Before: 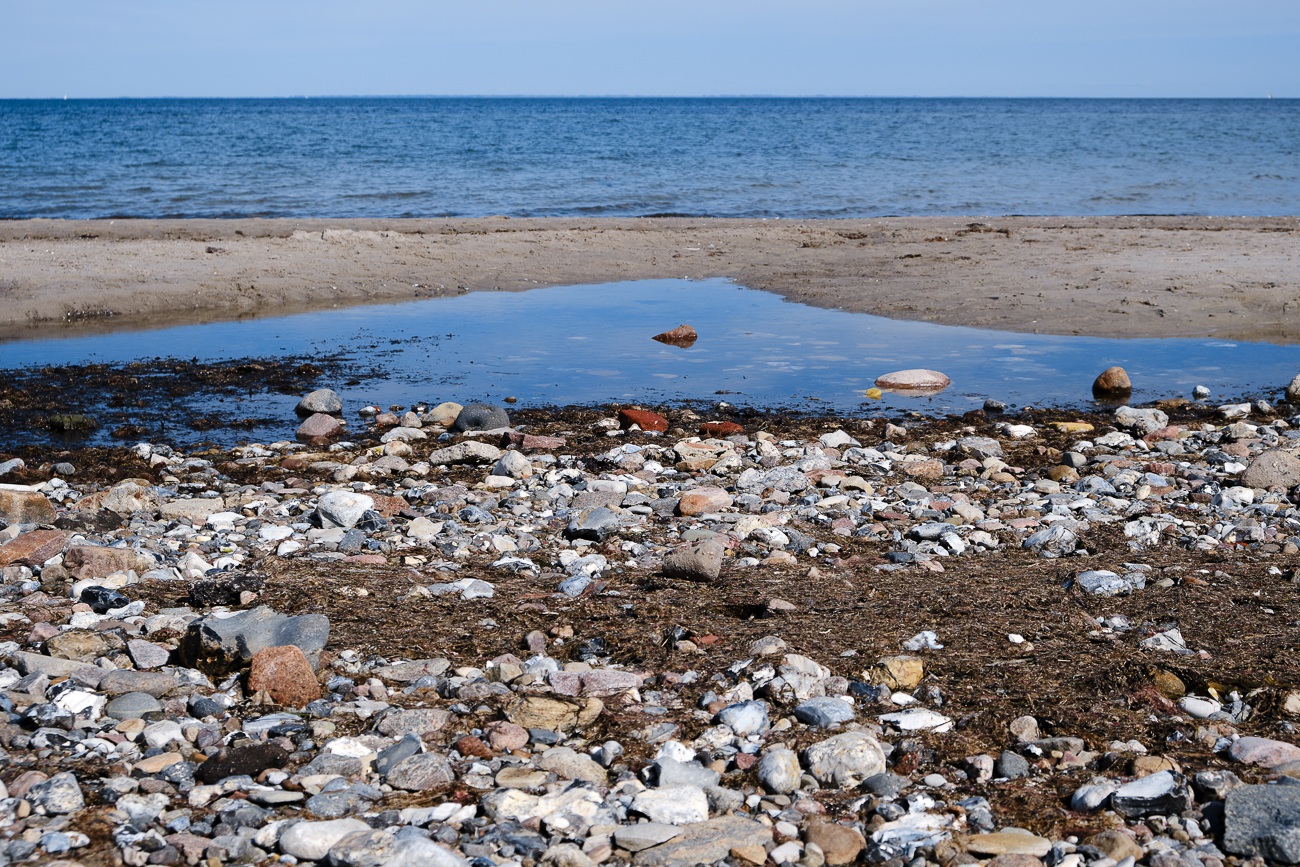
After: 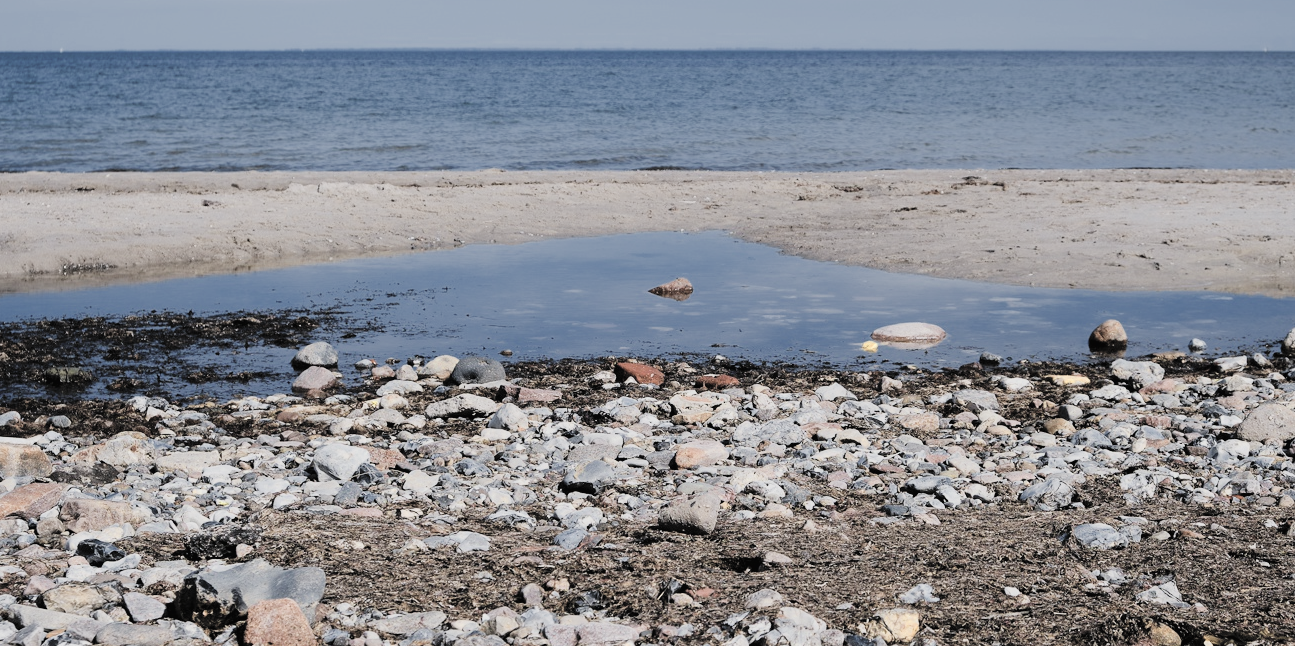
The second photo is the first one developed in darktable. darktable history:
filmic rgb: black relative exposure -7.65 EV, white relative exposure 4.56 EV, hardness 3.61
contrast brightness saturation: brightness 0.286
color zones: curves: ch0 [(0, 0.554) (0.146, 0.662) (0.293, 0.86) (0.503, 0.774) (0.637, 0.106) (0.74, 0.072) (0.866, 0.488) (0.998, 0.569)]; ch1 [(0, 0) (0.143, 0) (0.286, 0) (0.429, 0) (0.571, 0) (0.714, 0) (0.857, 0)], mix -60.61%
crop: left 0.35%, top 5.504%, bottom 19.907%
